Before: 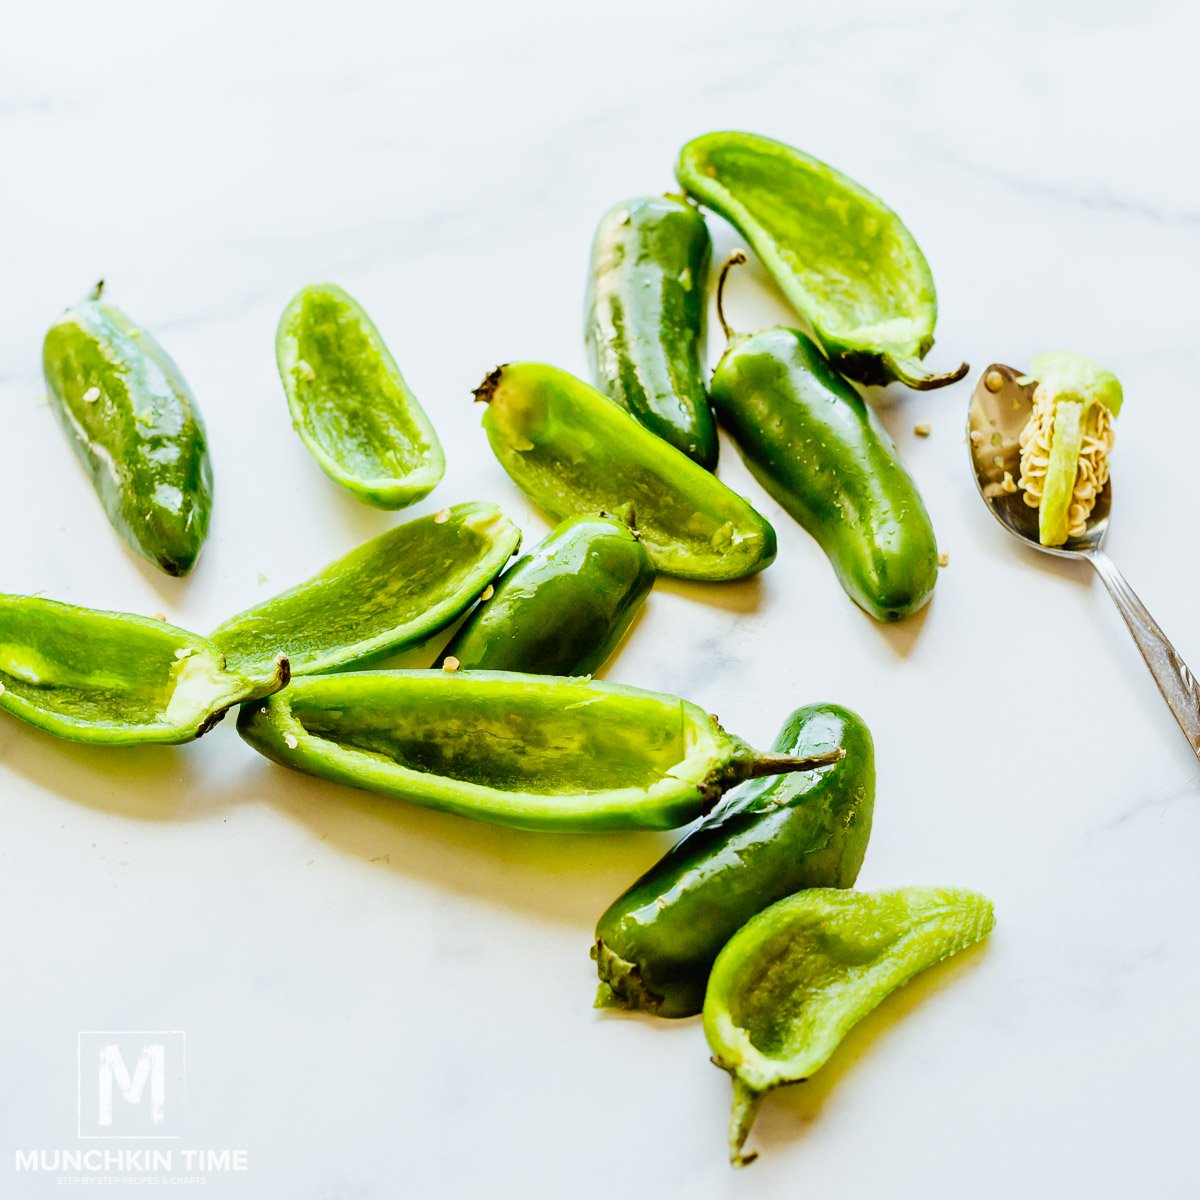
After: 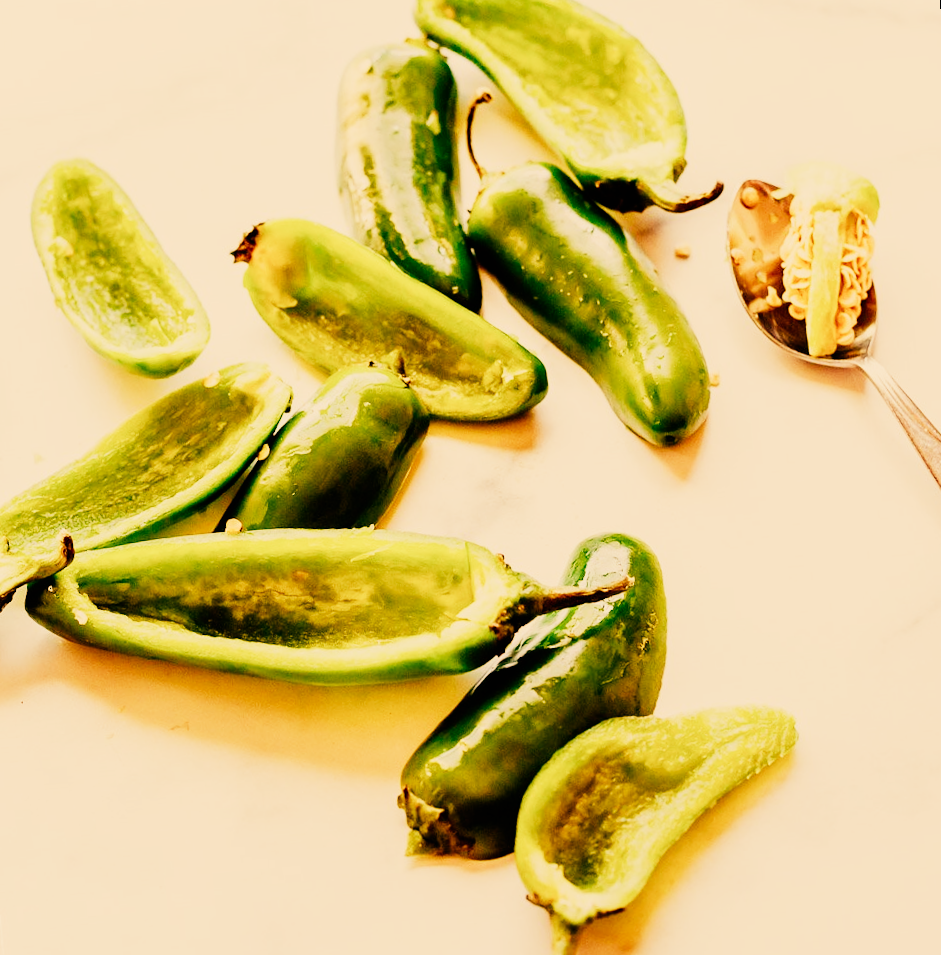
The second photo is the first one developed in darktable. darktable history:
exposure: exposure 0.236 EV, compensate highlight preservation false
white balance: red 1.467, blue 0.684
sigmoid: contrast 1.7, skew -0.2, preserve hue 0%, red attenuation 0.1, red rotation 0.035, green attenuation 0.1, green rotation -0.017, blue attenuation 0.15, blue rotation -0.052, base primaries Rec2020
crop and rotate: left 17.959%, top 5.771%, right 1.742%
rotate and perspective: rotation -5°, crop left 0.05, crop right 0.952, crop top 0.11, crop bottom 0.89
